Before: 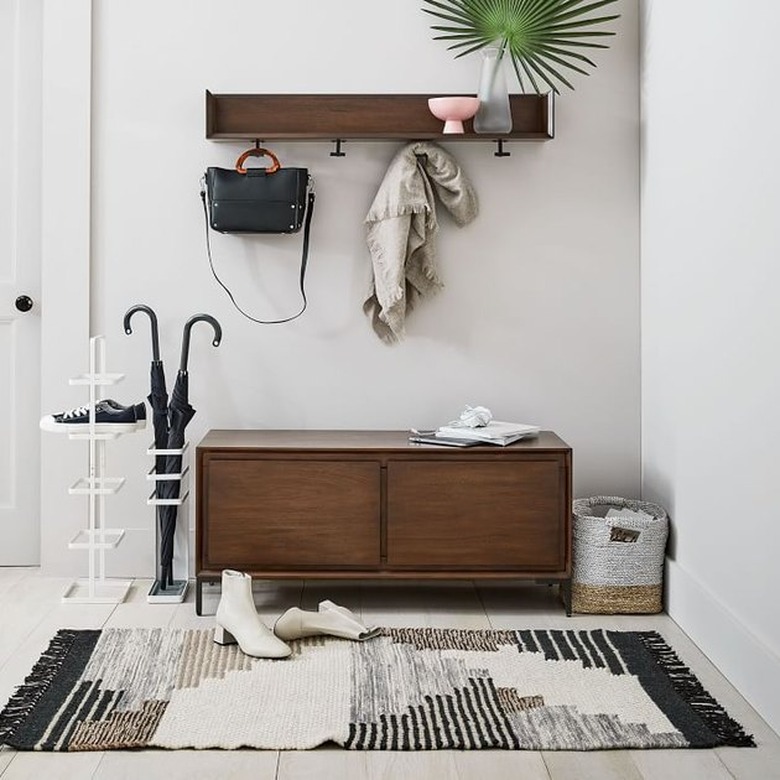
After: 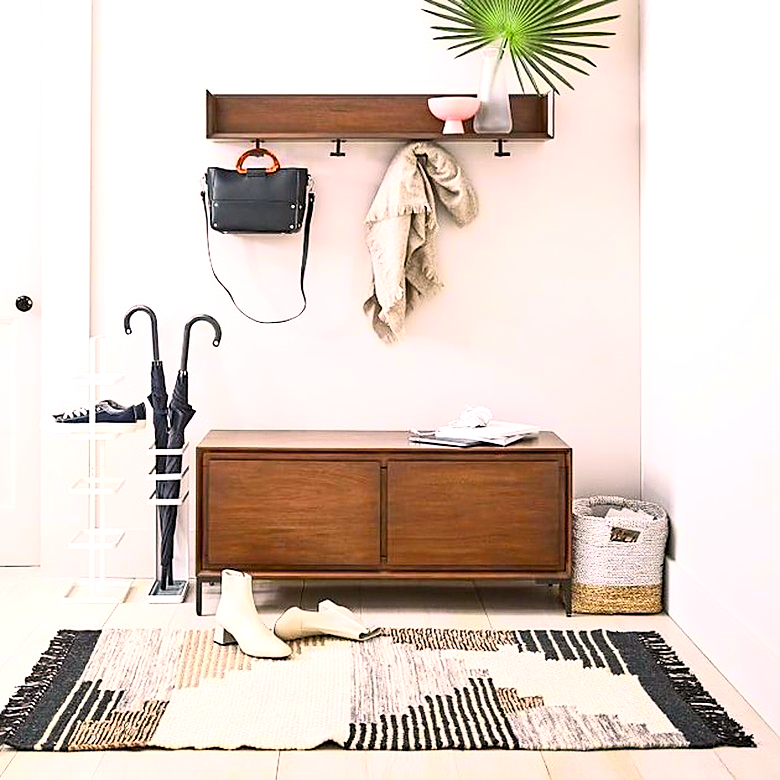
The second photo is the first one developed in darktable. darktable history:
contrast brightness saturation: contrast 0.245, brightness 0.261, saturation 0.374
color correction: highlights a* 7.1, highlights b* 4.07
color balance rgb: highlights gain › chroma 0.262%, highlights gain › hue 330.13°, perceptual saturation grading › global saturation 15.137%, perceptual brilliance grading › global brilliance 18.255%
sharpen: on, module defaults
